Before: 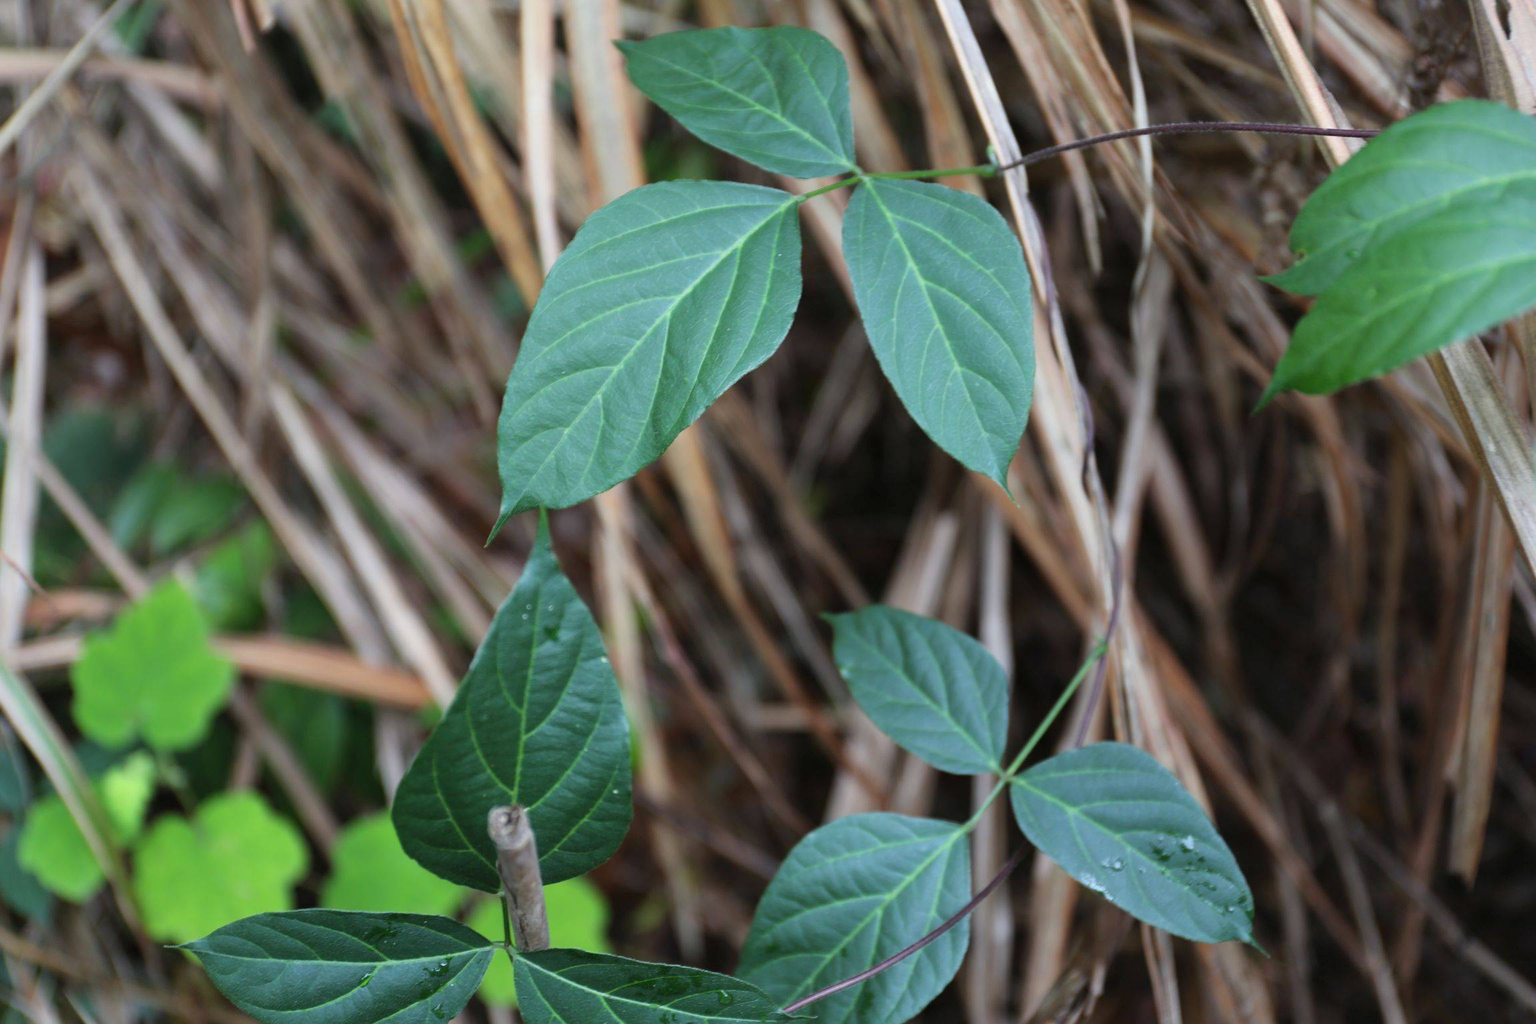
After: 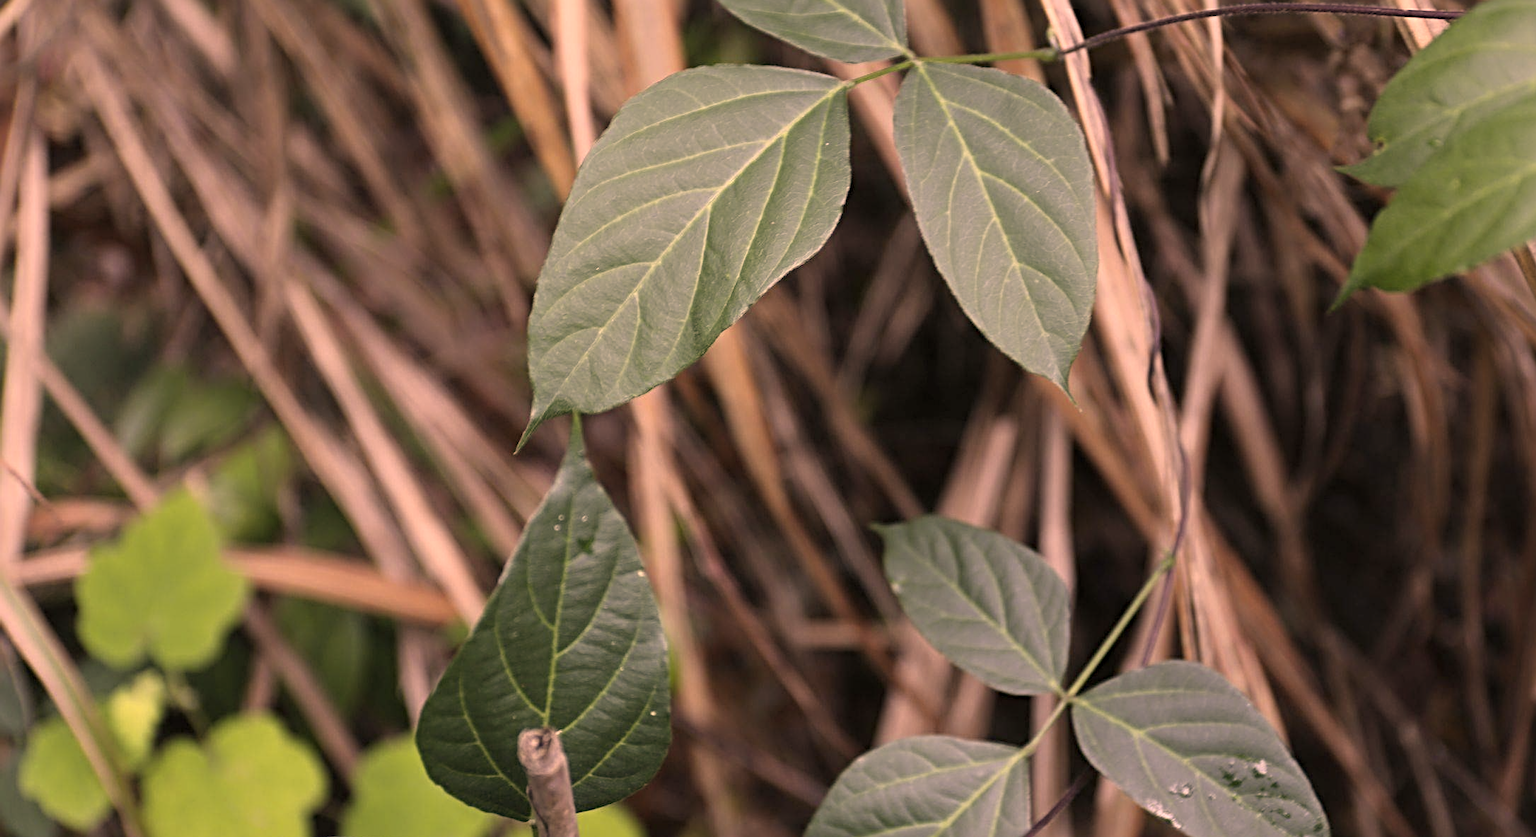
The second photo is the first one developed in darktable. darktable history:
sharpen: radius 4.883
color correction: highlights a* 40, highlights b* 40, saturation 0.69
crop and rotate: angle 0.03°, top 11.643%, right 5.651%, bottom 11.189%
